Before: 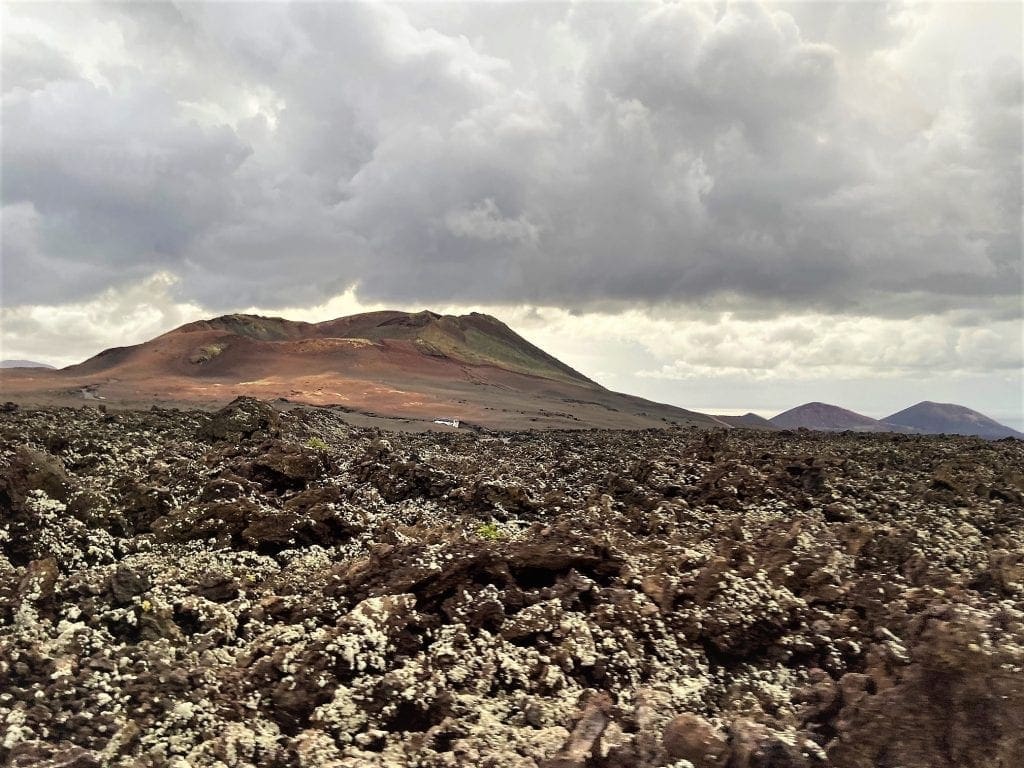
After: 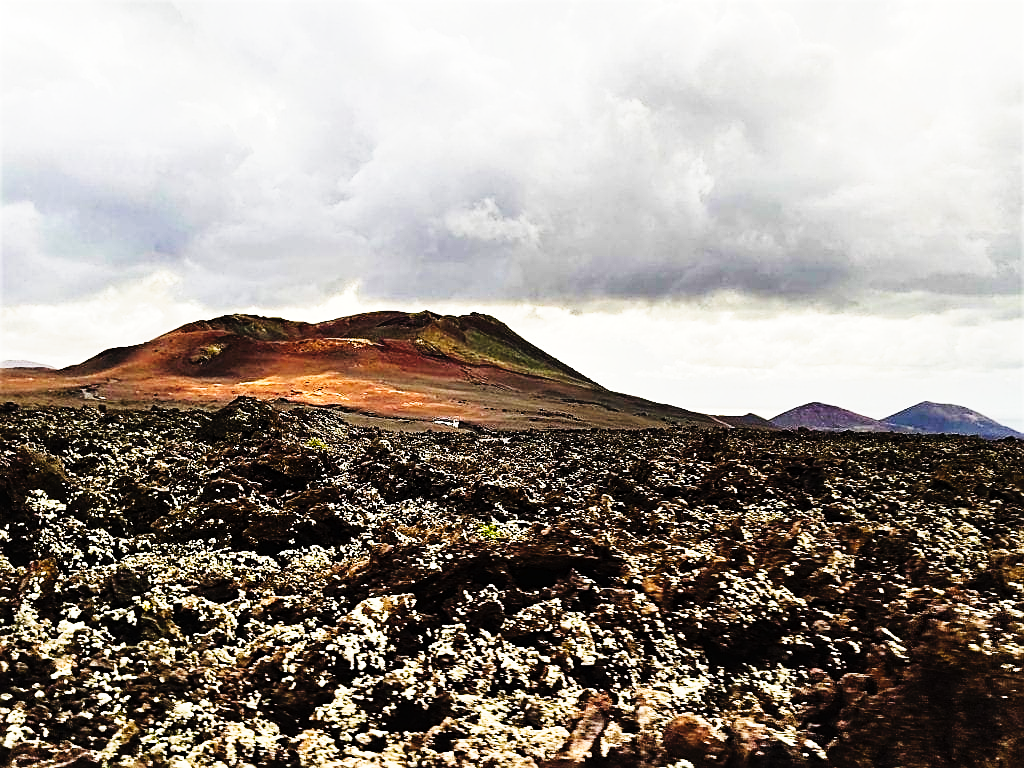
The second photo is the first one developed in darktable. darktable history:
tone curve: curves: ch0 [(0, 0) (0.003, 0.005) (0.011, 0.008) (0.025, 0.01) (0.044, 0.014) (0.069, 0.017) (0.1, 0.022) (0.136, 0.028) (0.177, 0.037) (0.224, 0.049) (0.277, 0.091) (0.335, 0.168) (0.399, 0.292) (0.468, 0.463) (0.543, 0.637) (0.623, 0.792) (0.709, 0.903) (0.801, 0.963) (0.898, 0.985) (1, 1)], preserve colors none
sharpen: on, module defaults
